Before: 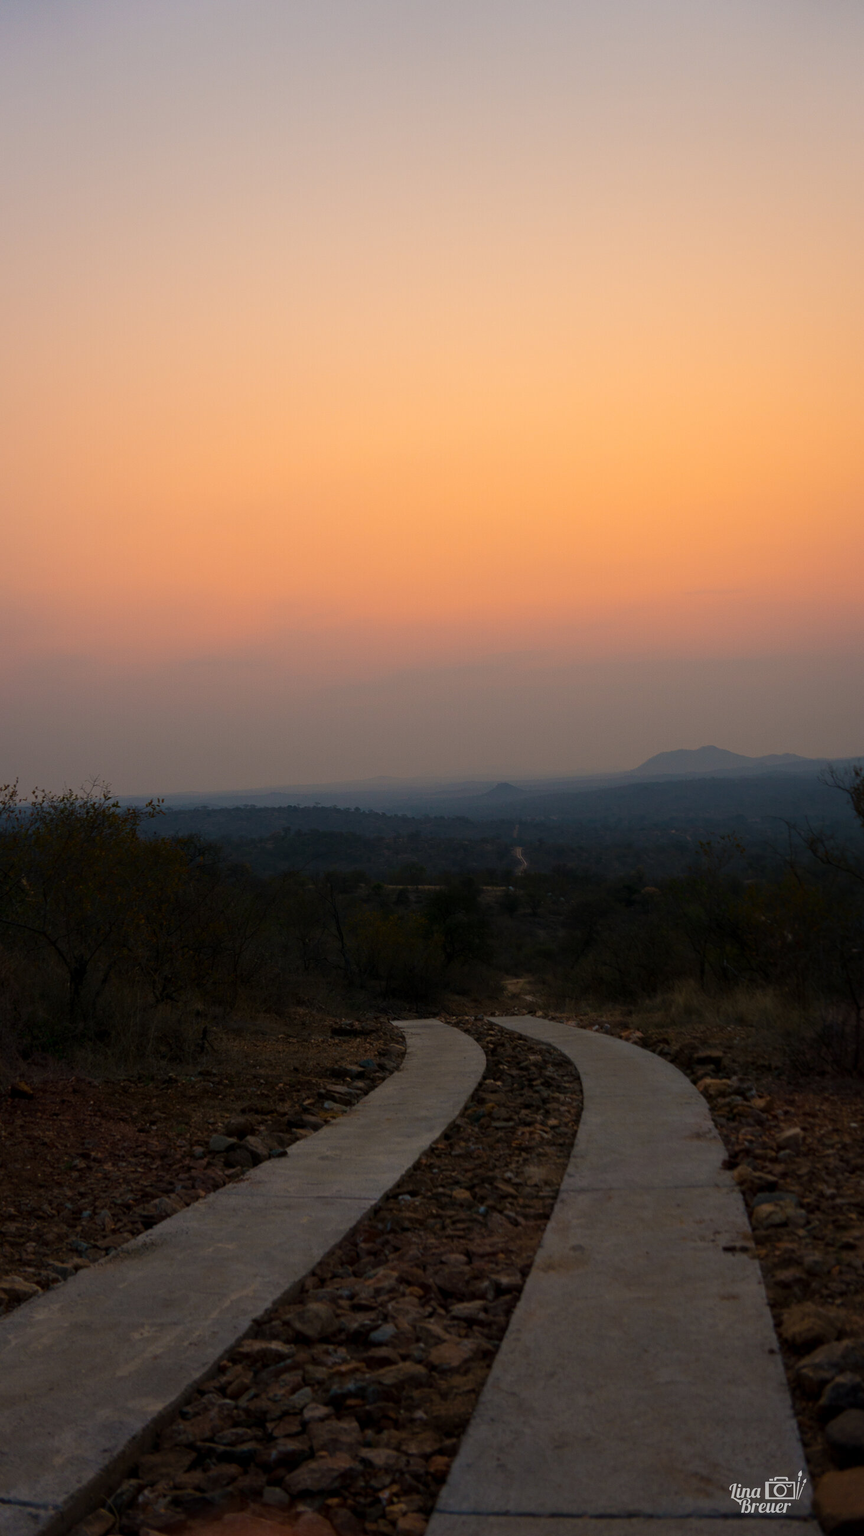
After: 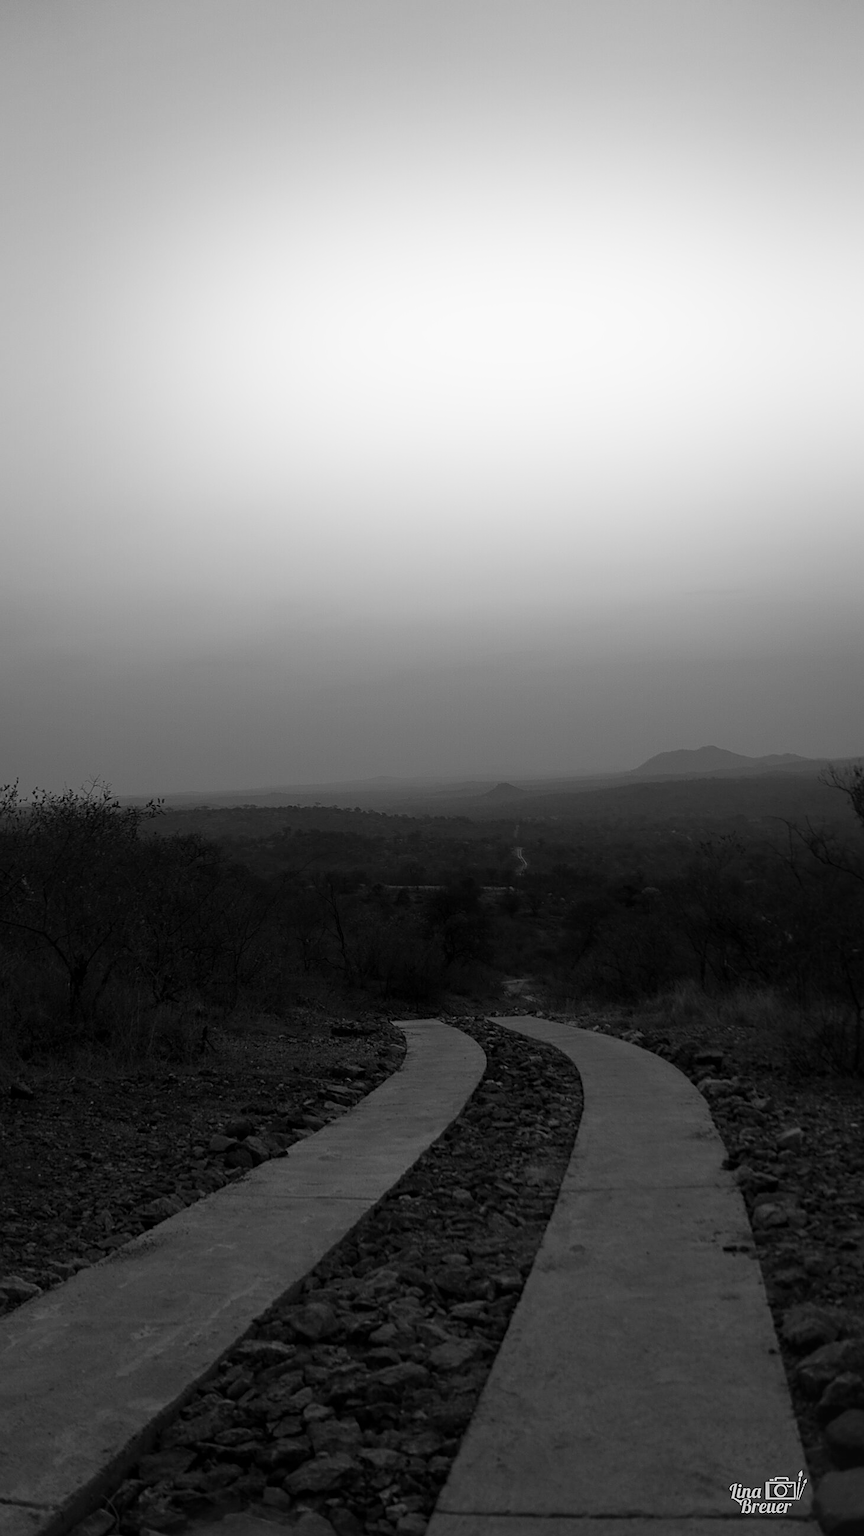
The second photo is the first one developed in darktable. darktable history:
bloom: size 38%, threshold 95%, strength 30%
sharpen: on, module defaults
monochrome: on, module defaults
